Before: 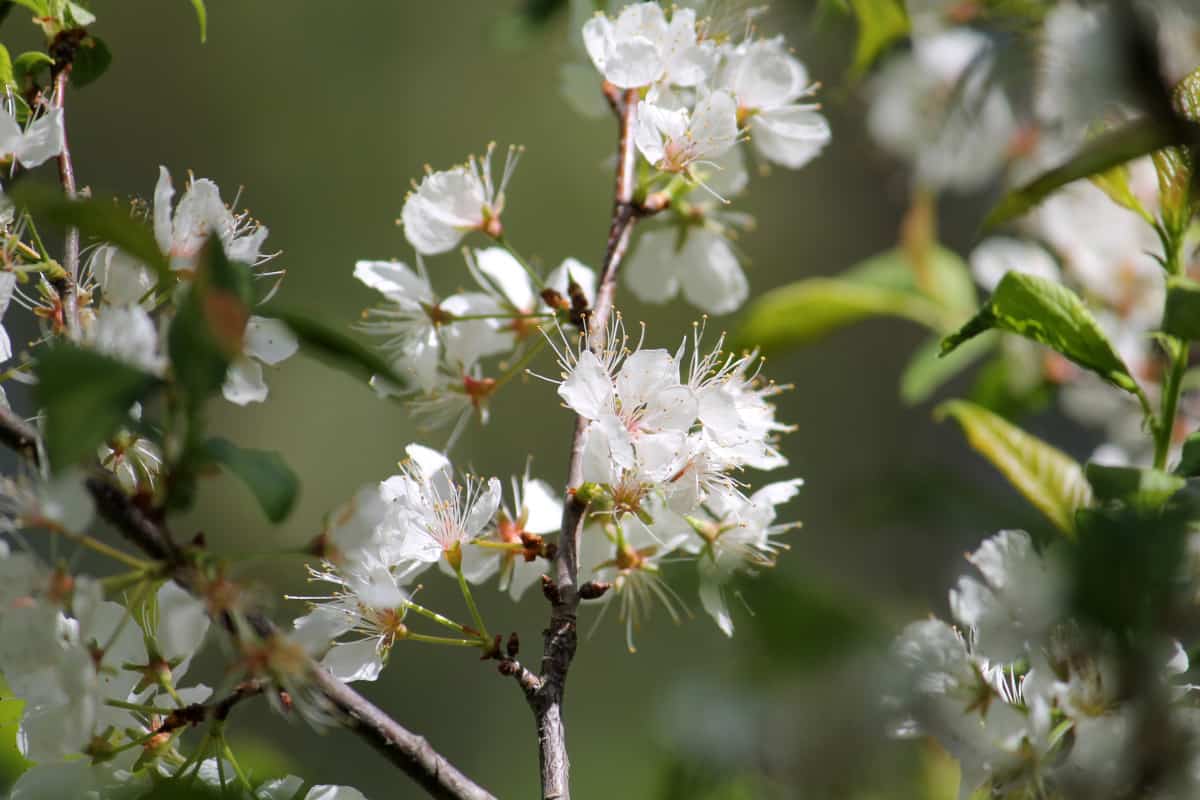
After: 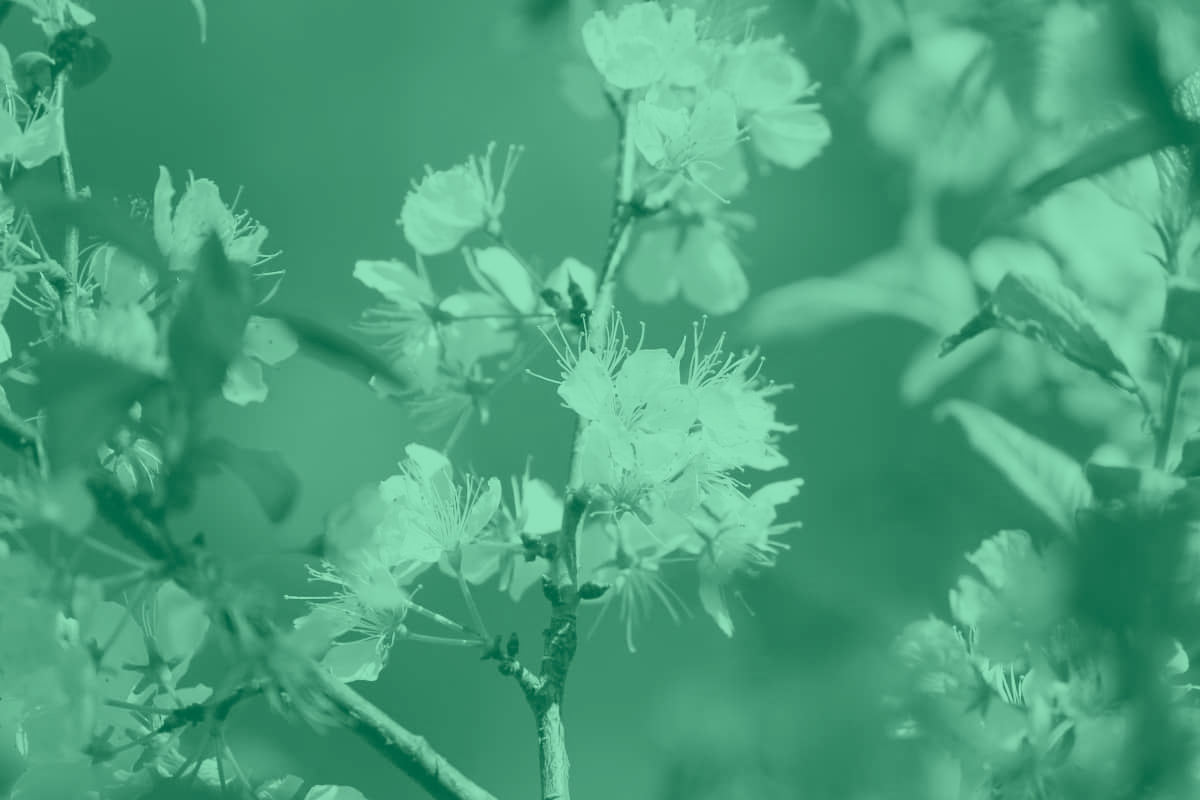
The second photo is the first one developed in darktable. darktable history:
exposure: exposure -0.36 EV, compensate highlight preservation false
contrast brightness saturation: contrast 0.24, brightness 0.26, saturation 0.39
colorize: hue 147.6°, saturation 65%, lightness 21.64%
